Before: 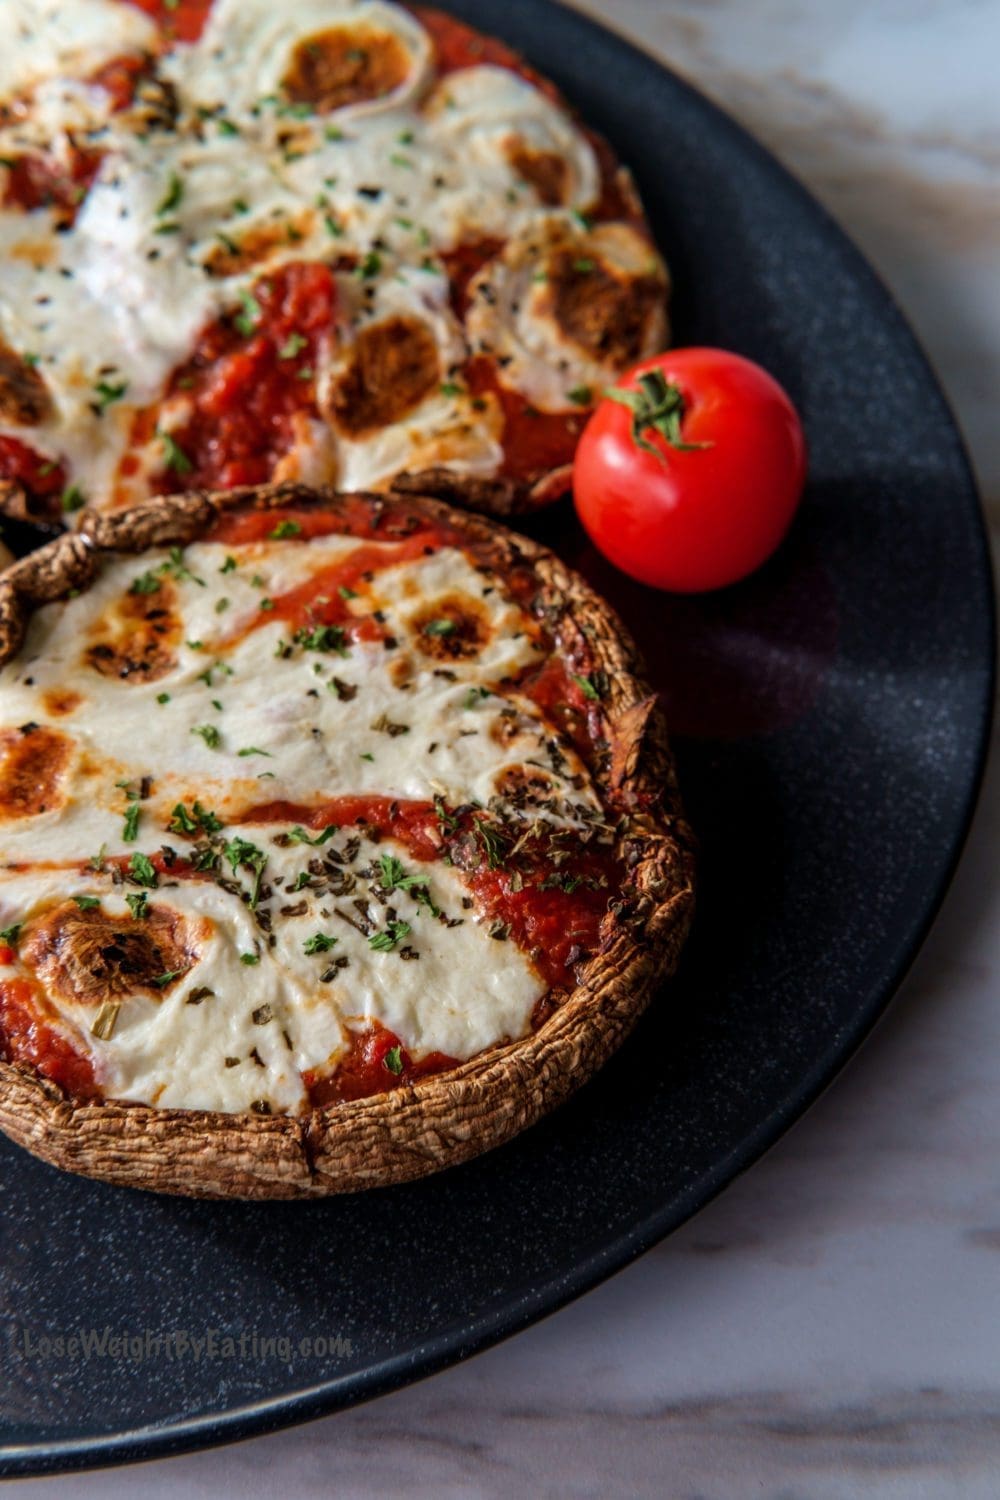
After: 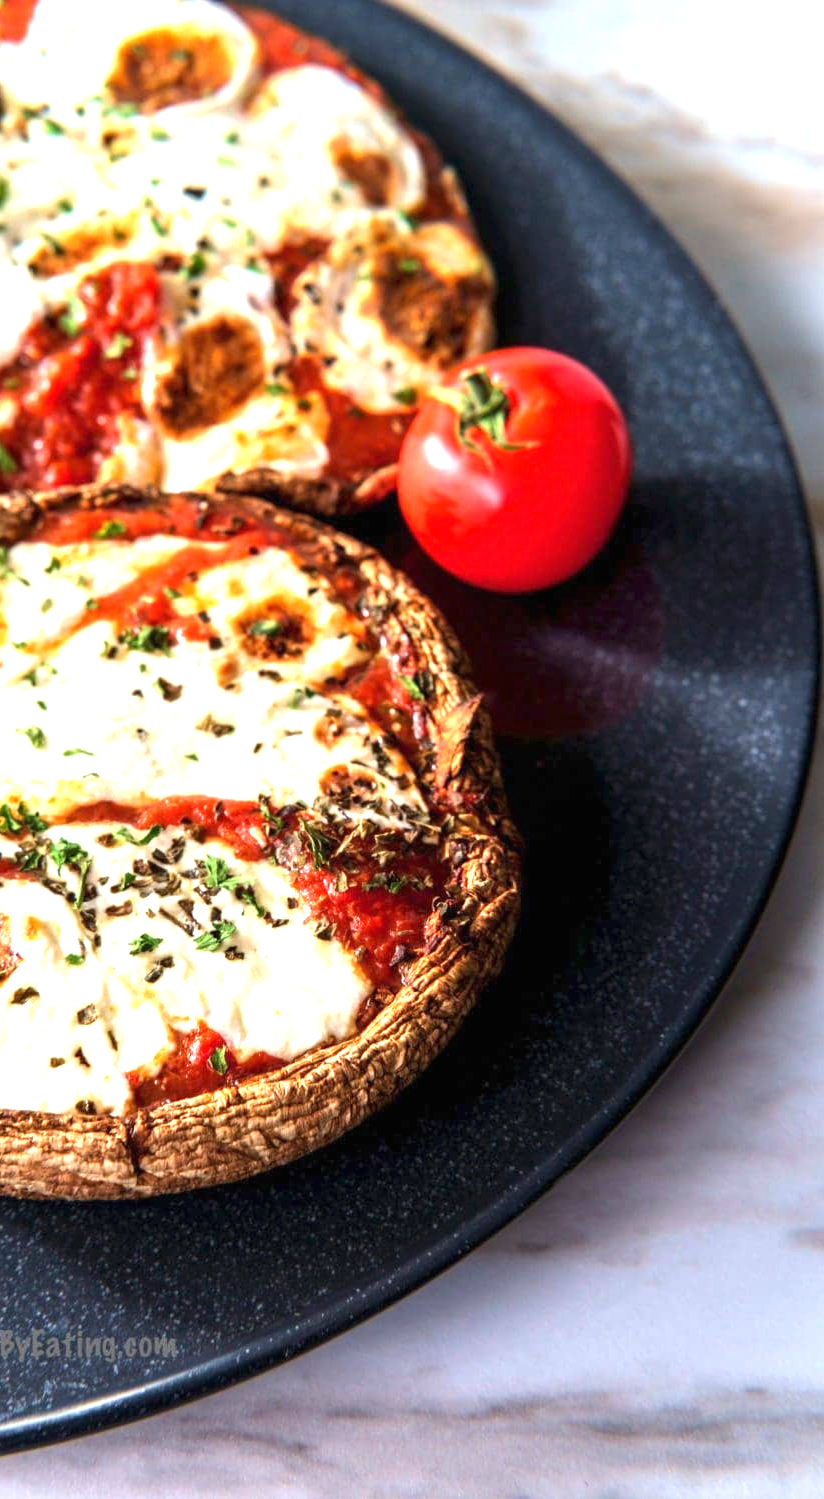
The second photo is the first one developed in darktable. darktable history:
exposure: black level correction 0, exposure 1.743 EV, compensate exposure bias true, compensate highlight preservation false
crop: left 17.595%, bottom 0.048%
